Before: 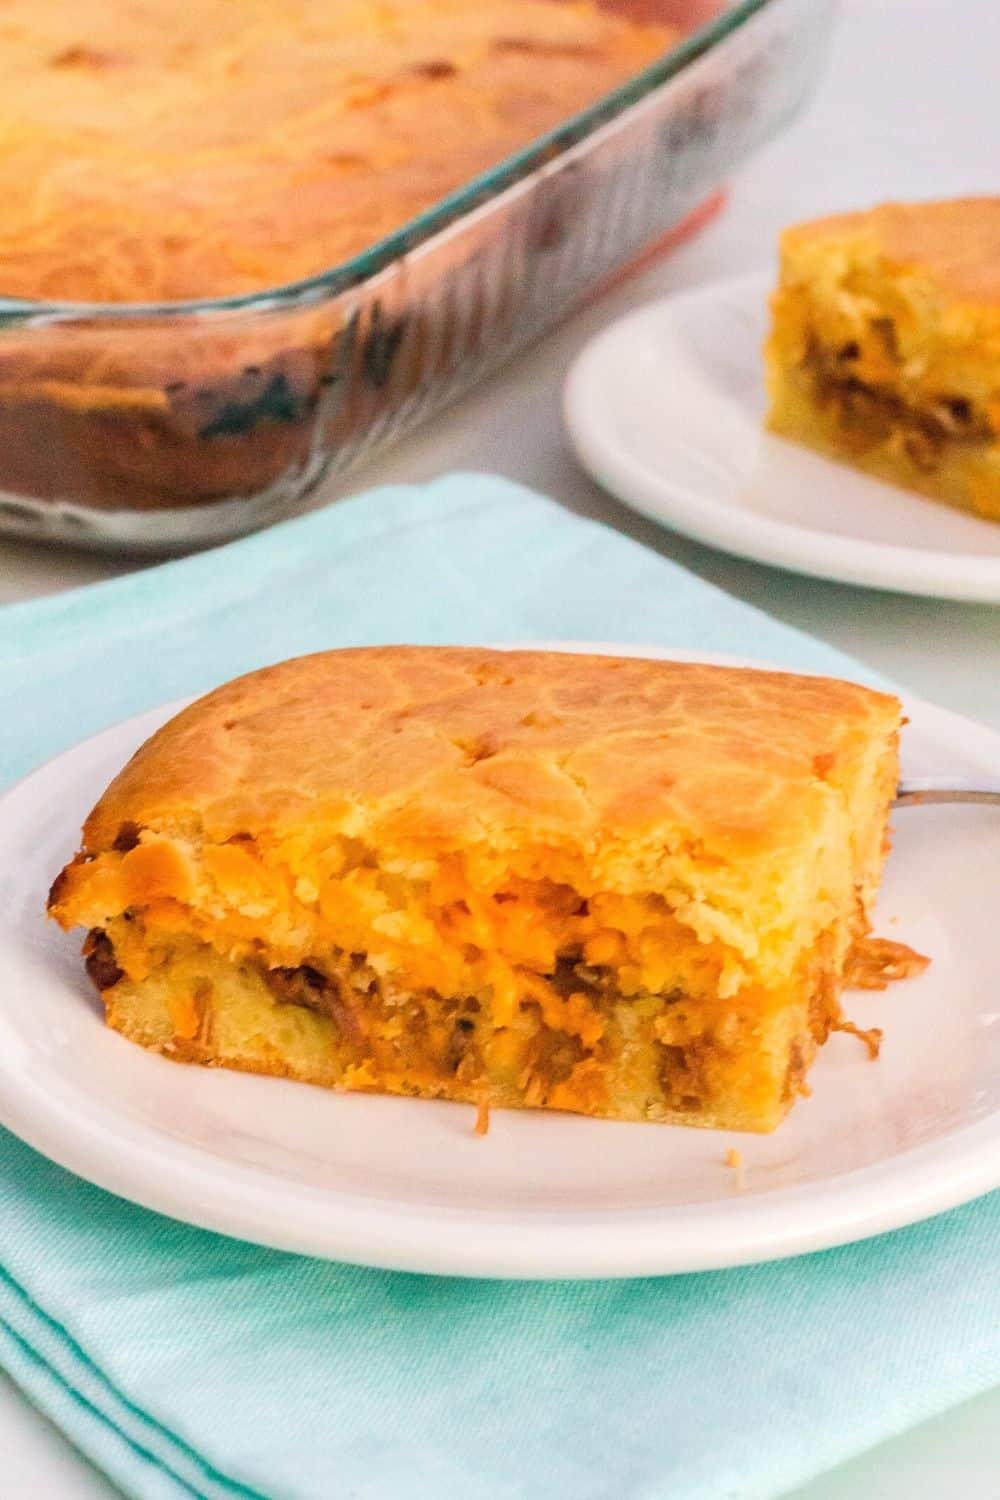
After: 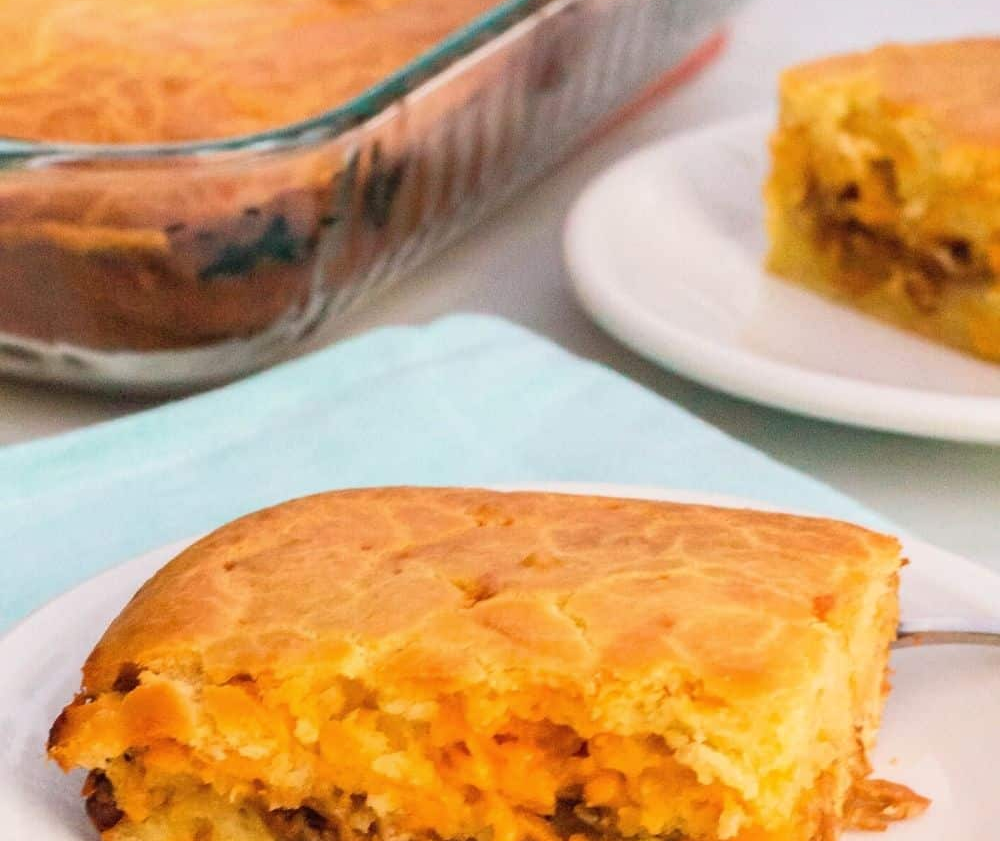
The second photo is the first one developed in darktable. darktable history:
crop and rotate: top 10.605%, bottom 33.274%
tone equalizer: -8 EV -1.84 EV, -7 EV -1.16 EV, -6 EV -1.62 EV, smoothing diameter 25%, edges refinement/feathering 10, preserve details guided filter
